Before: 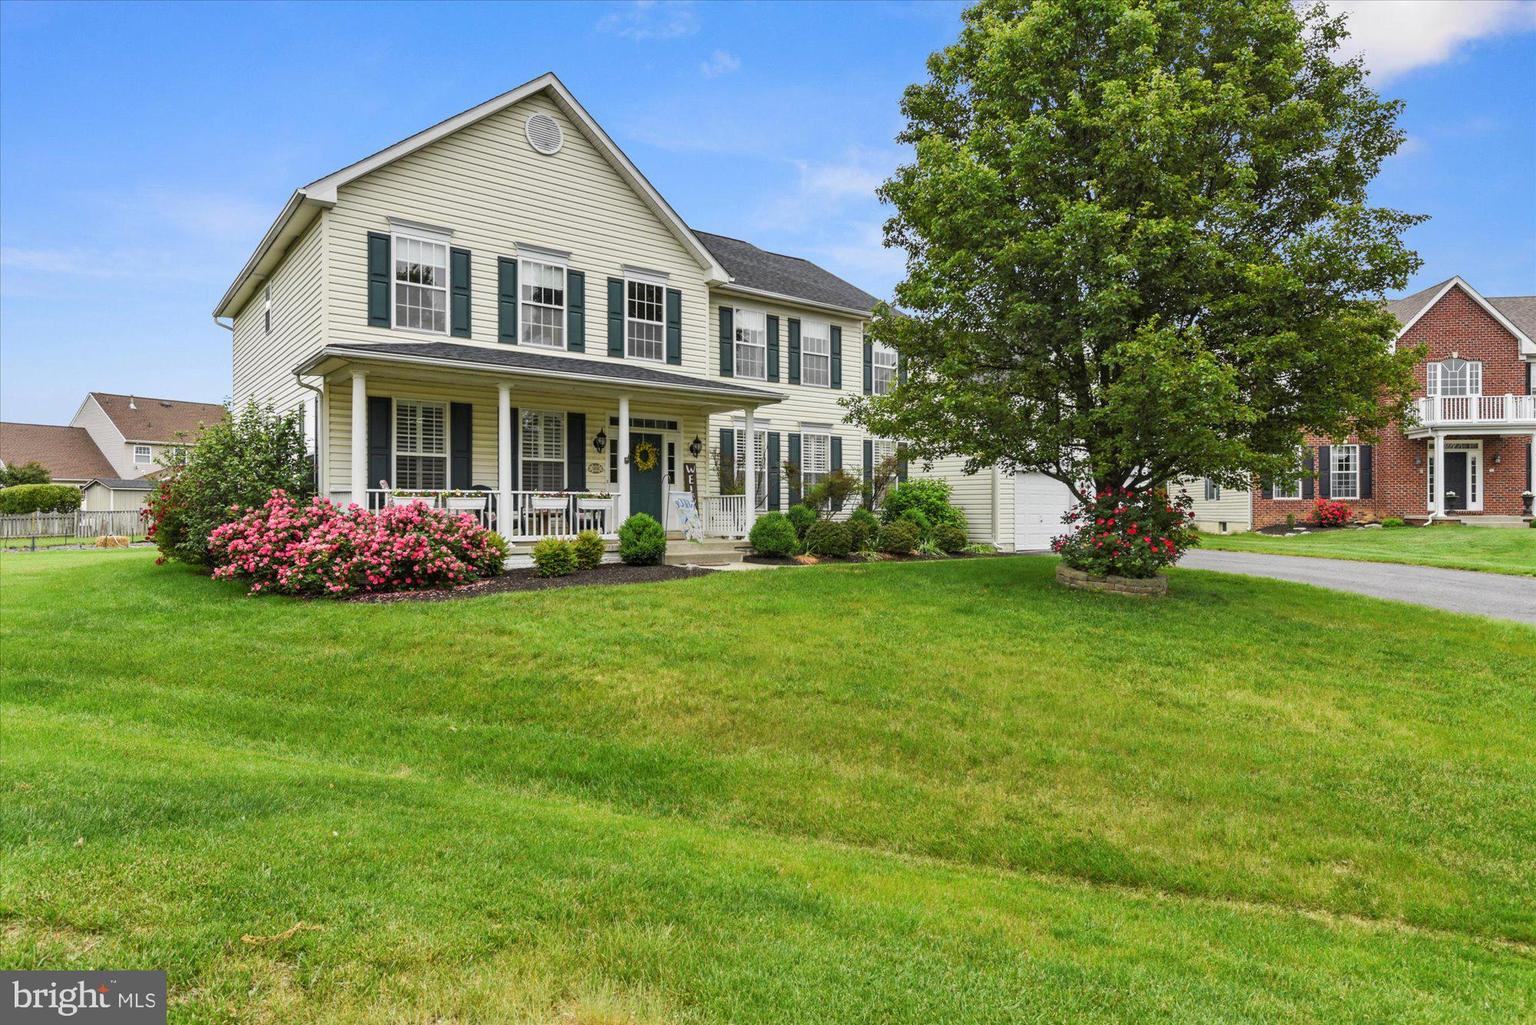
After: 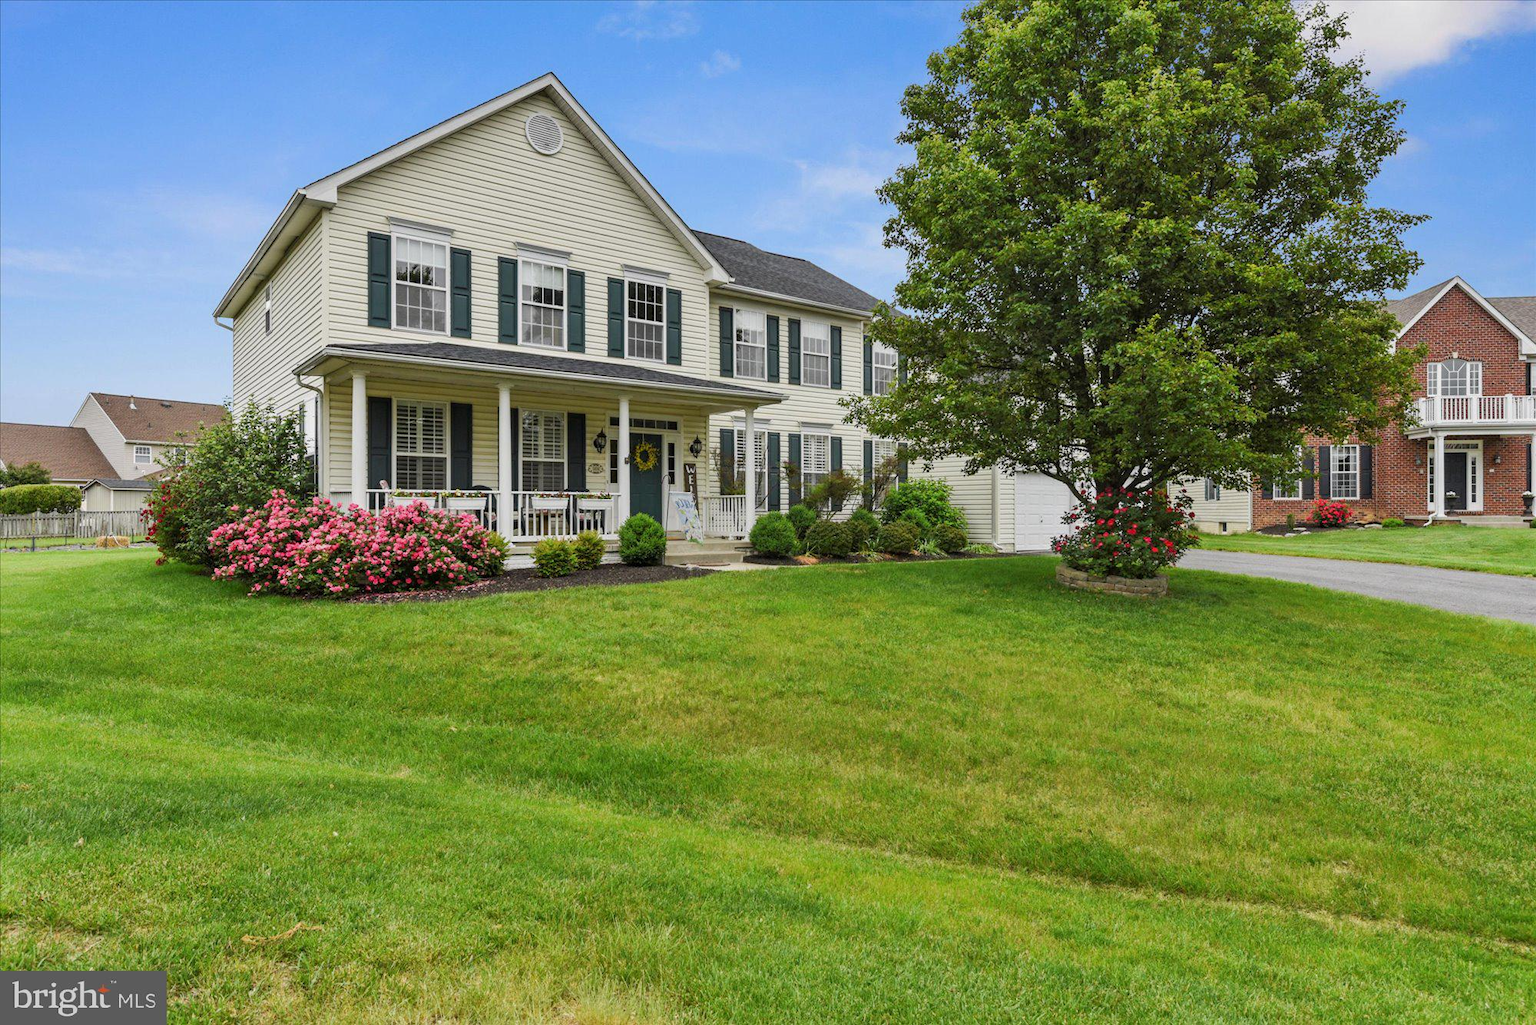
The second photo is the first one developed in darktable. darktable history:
exposure: exposure -0.154 EV, compensate highlight preservation false
